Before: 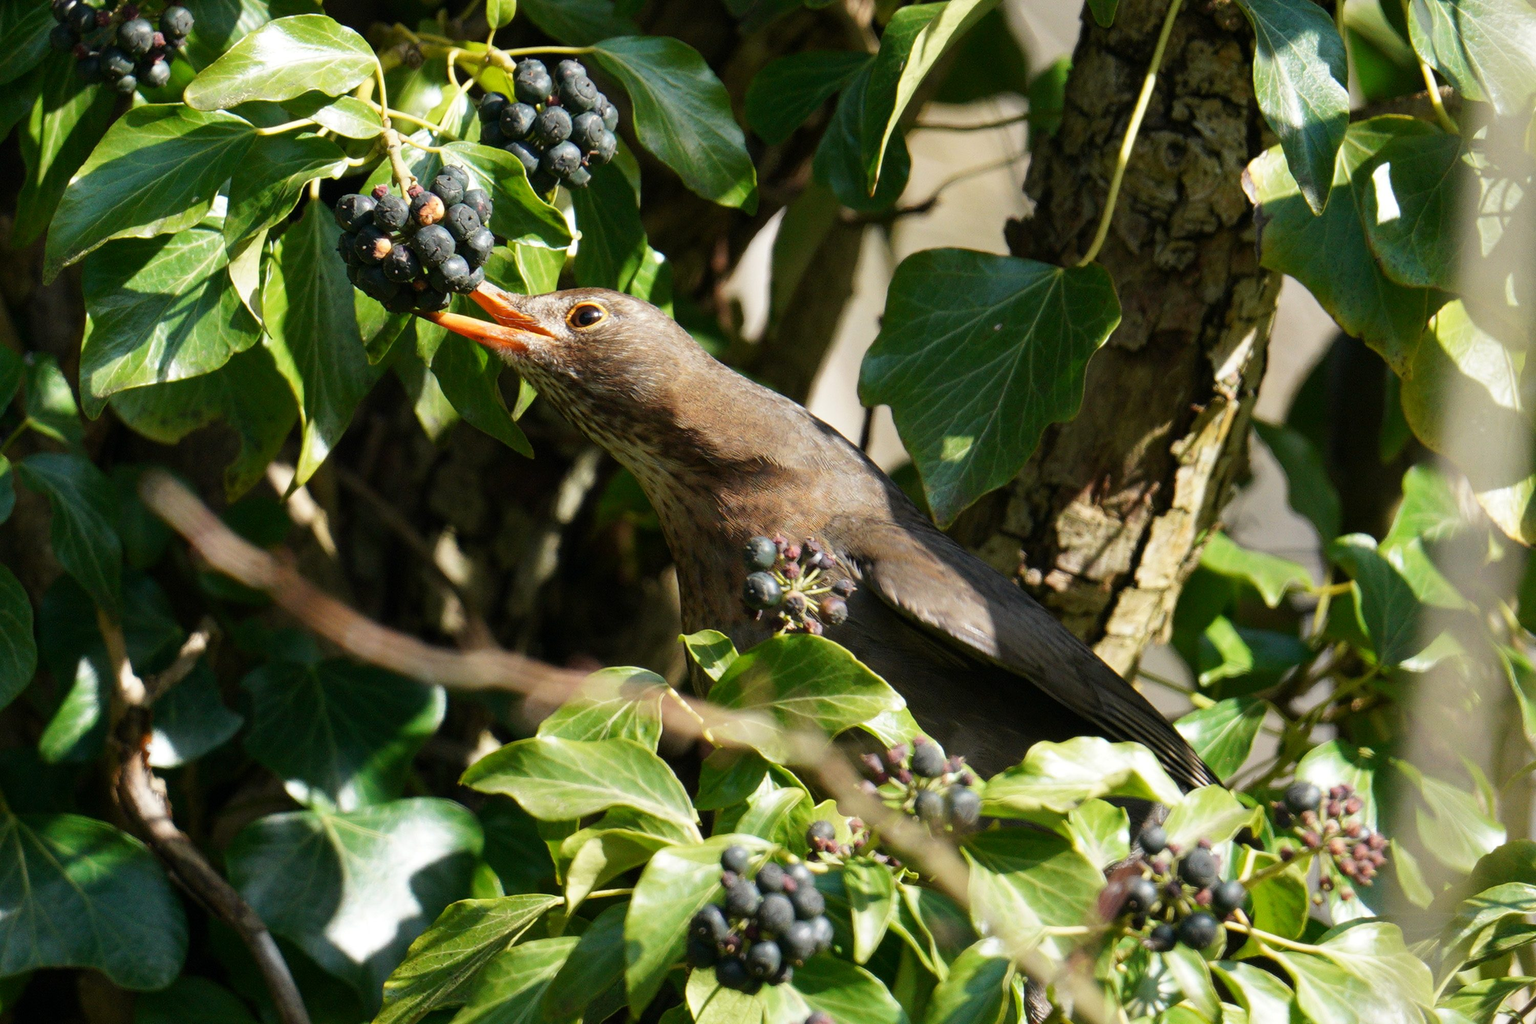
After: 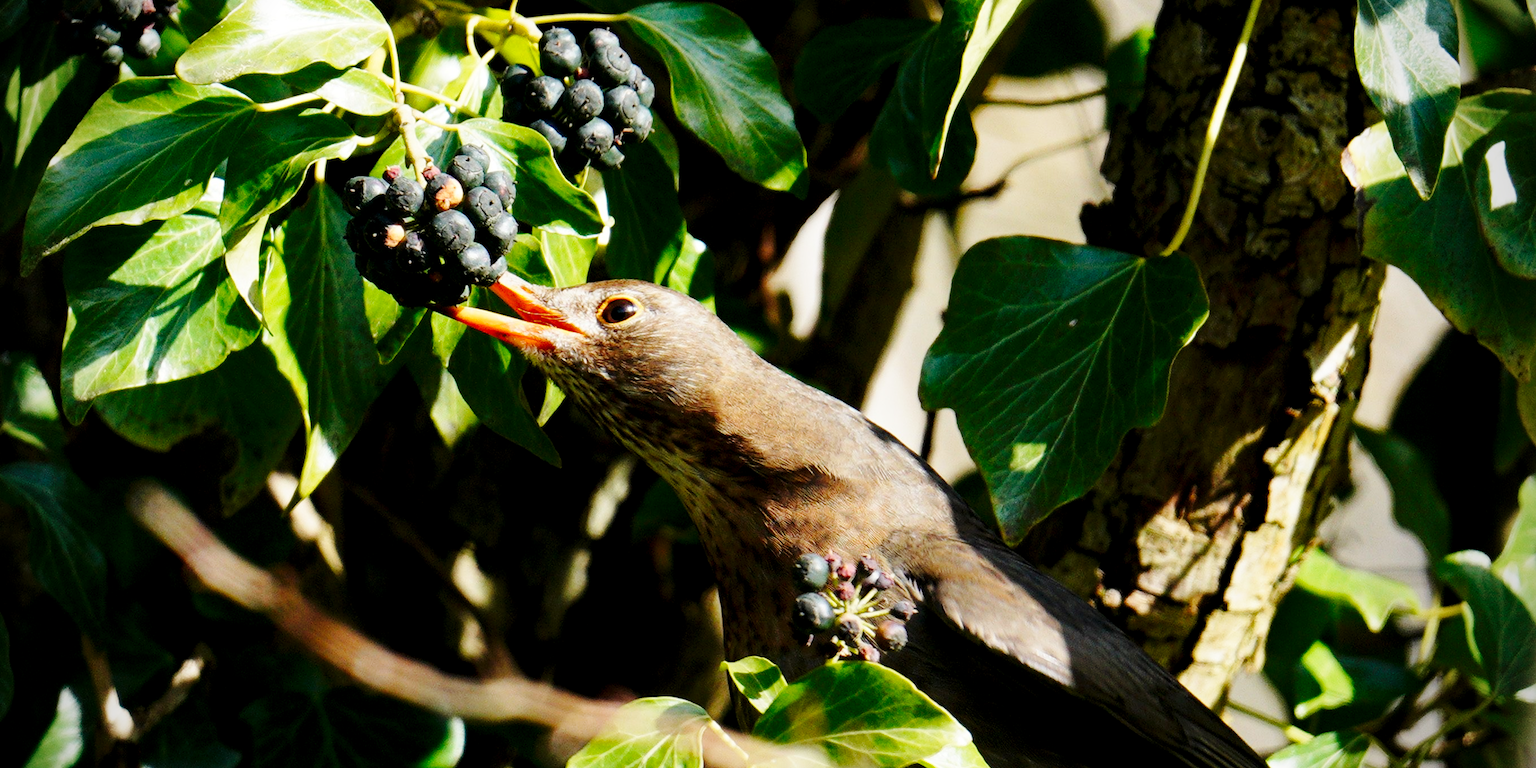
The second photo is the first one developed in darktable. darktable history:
exposure: black level correction 0.009, compensate highlight preservation false
crop: left 1.612%, top 3.359%, right 7.652%, bottom 28.506%
base curve: curves: ch0 [(0, 0) (0.036, 0.025) (0.121, 0.166) (0.206, 0.329) (0.605, 0.79) (1, 1)], preserve colors none
vignetting: fall-off radius 61%, brightness -0.869
